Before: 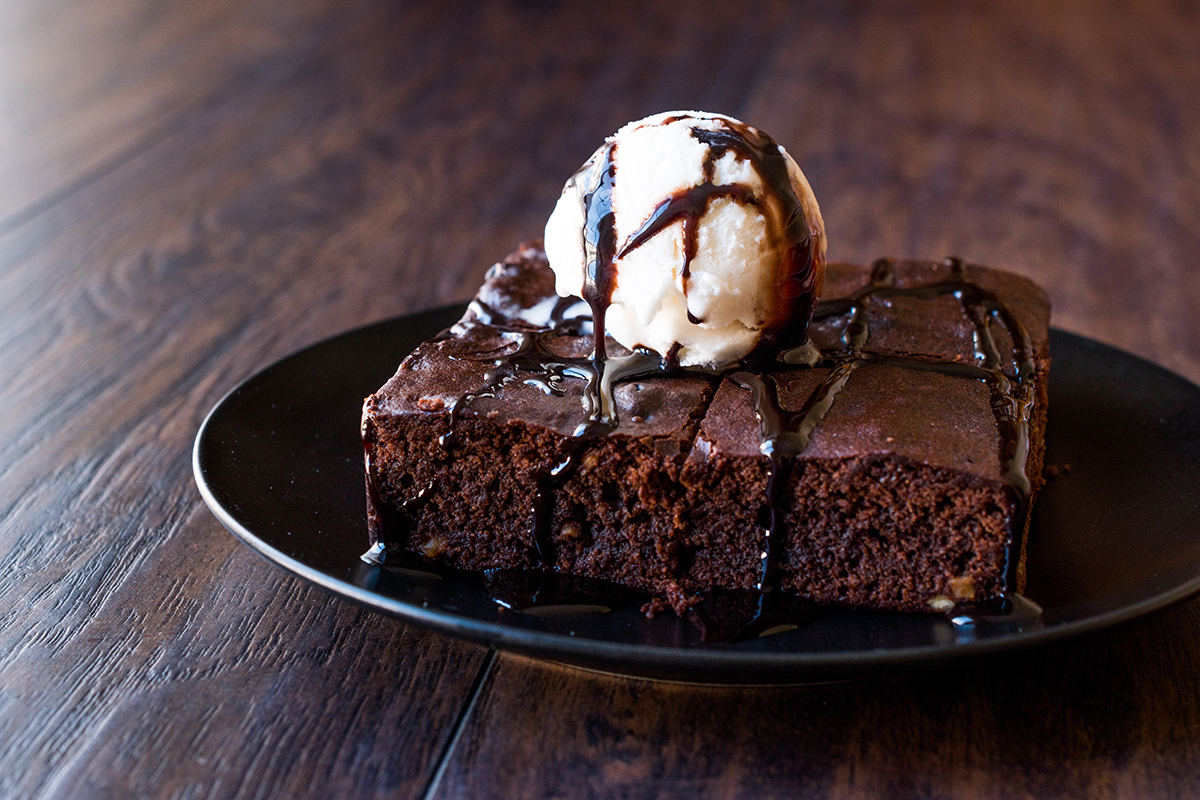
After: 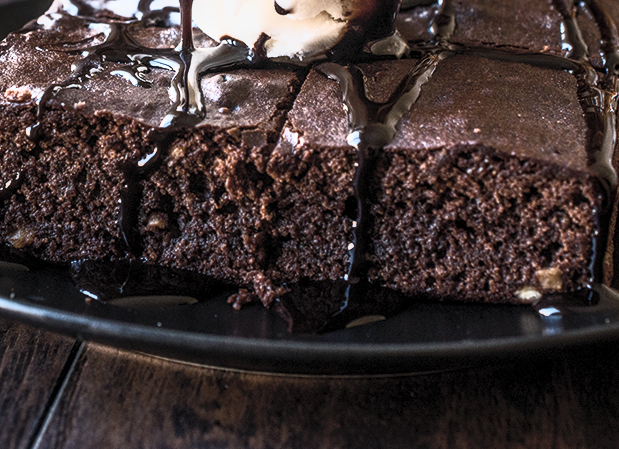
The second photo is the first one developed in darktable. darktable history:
contrast brightness saturation: contrast 0.557, brightness 0.569, saturation -0.343
crop: left 34.442%, top 38.642%, right 13.905%, bottom 5.11%
local contrast: on, module defaults
